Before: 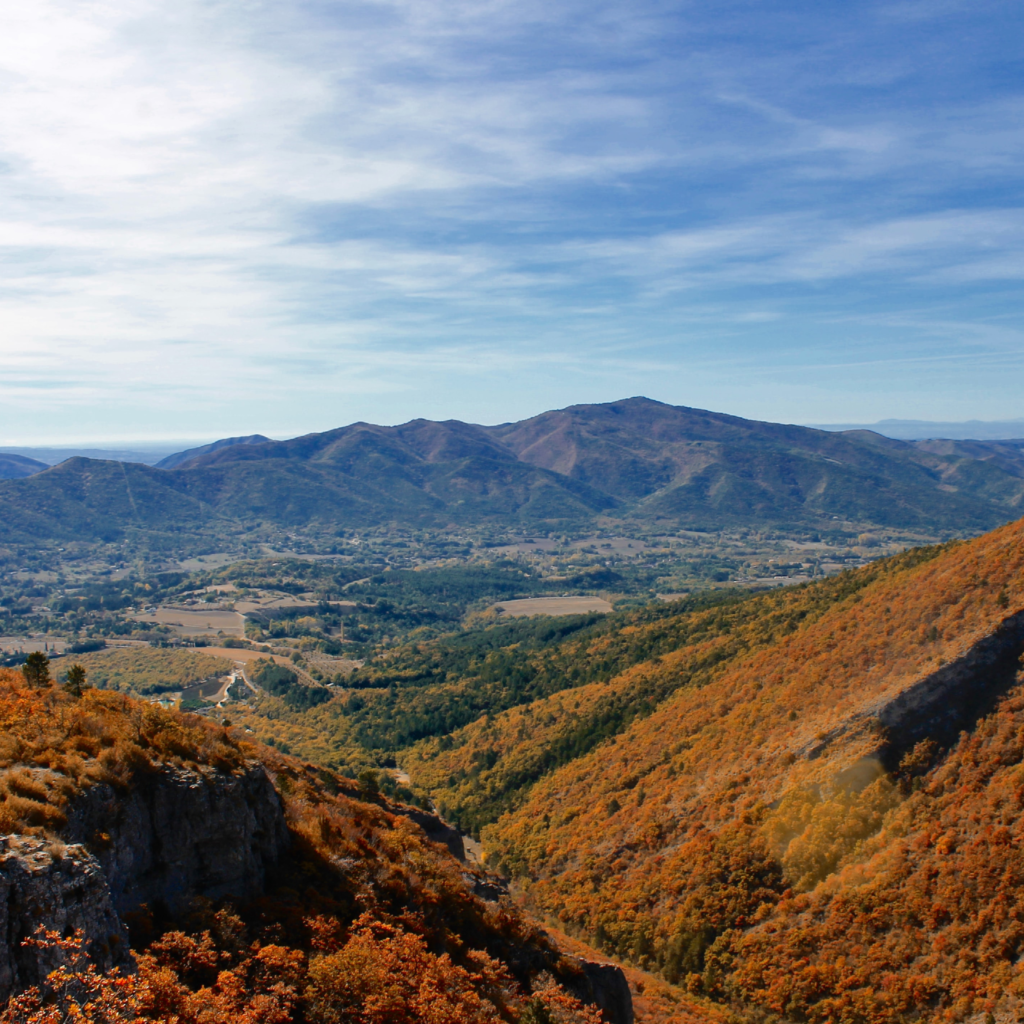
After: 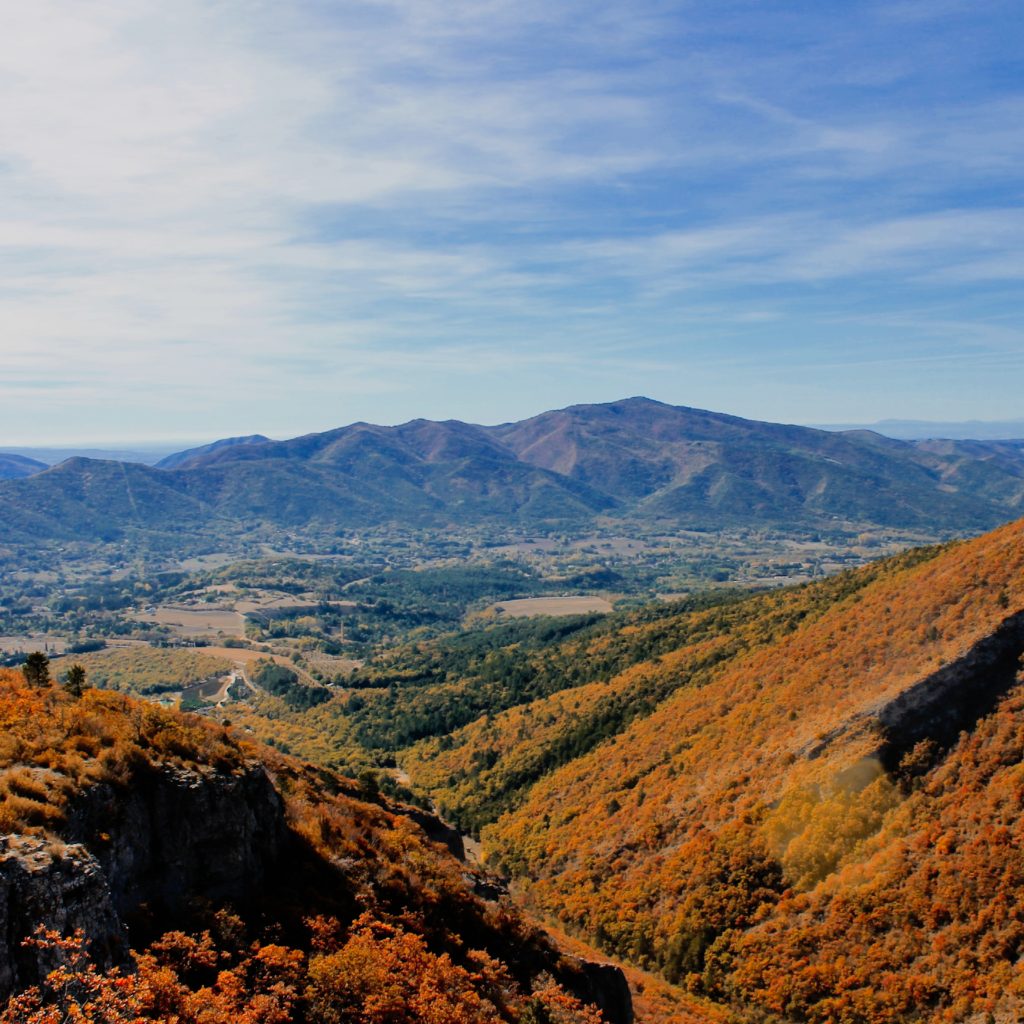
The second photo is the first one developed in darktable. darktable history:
local contrast: mode bilateral grid, contrast 20, coarseness 50, detail 102%, midtone range 0.2
contrast brightness saturation: contrast 0.03, brightness 0.06, saturation 0.13
filmic rgb: black relative exposure -7.65 EV, white relative exposure 4.56 EV, hardness 3.61, contrast 1.05
